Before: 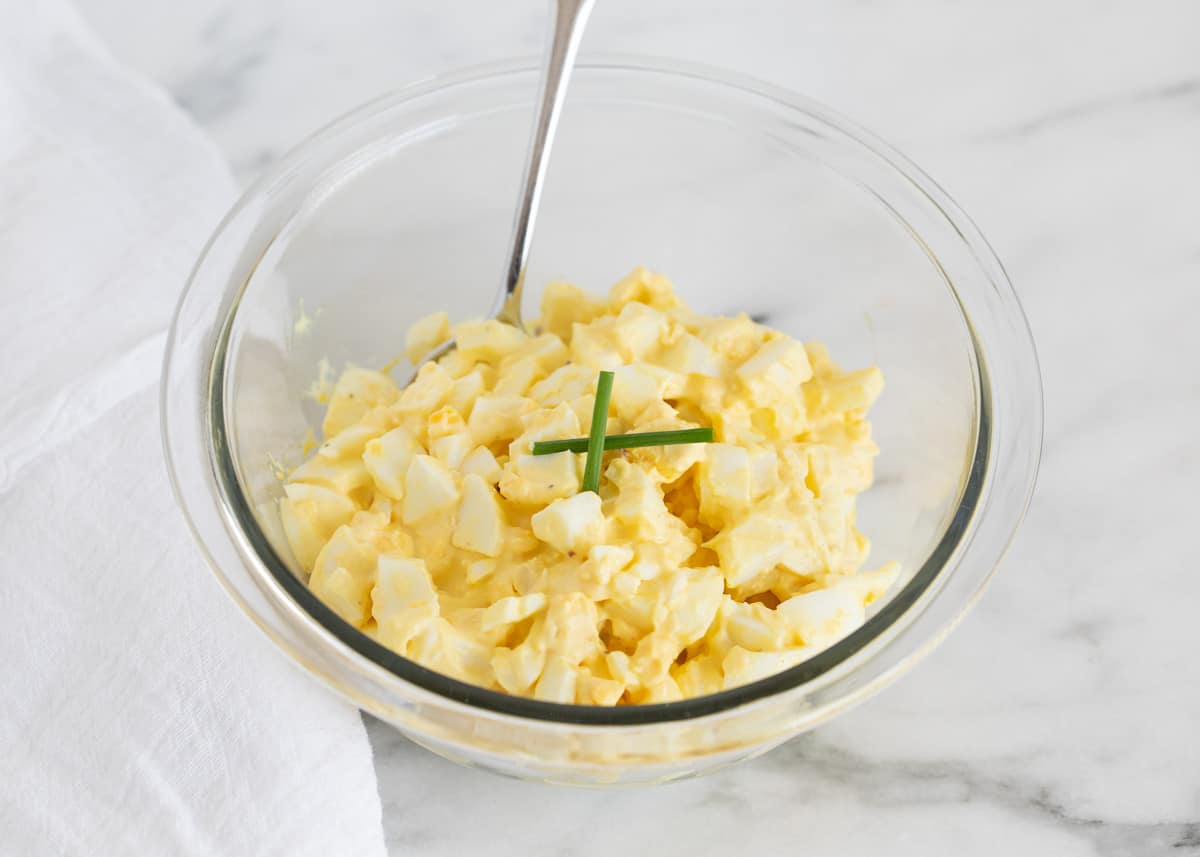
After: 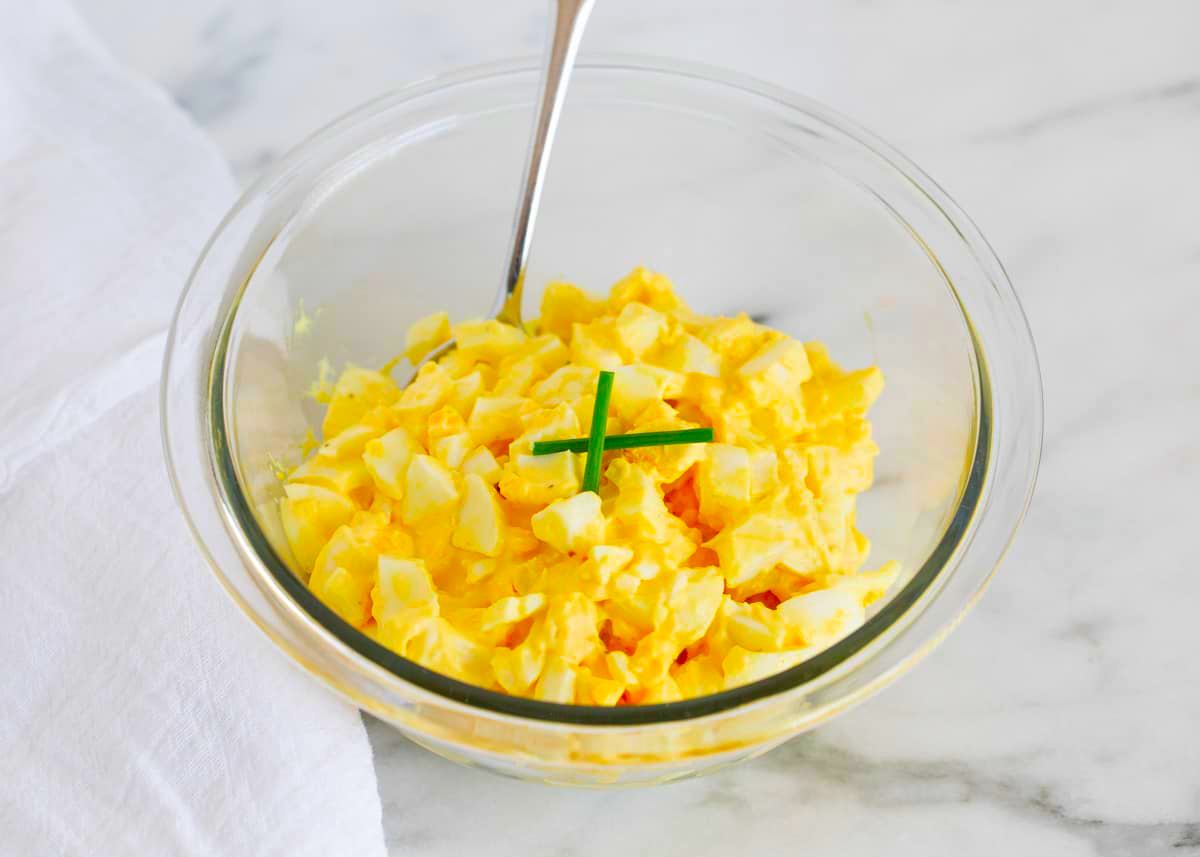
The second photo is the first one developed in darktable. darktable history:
color correction: highlights b* -0.008, saturation 2.17
shadows and highlights: radius 126.51, shadows 21.15, highlights -23.07, low approximation 0.01
tone equalizer: on, module defaults
